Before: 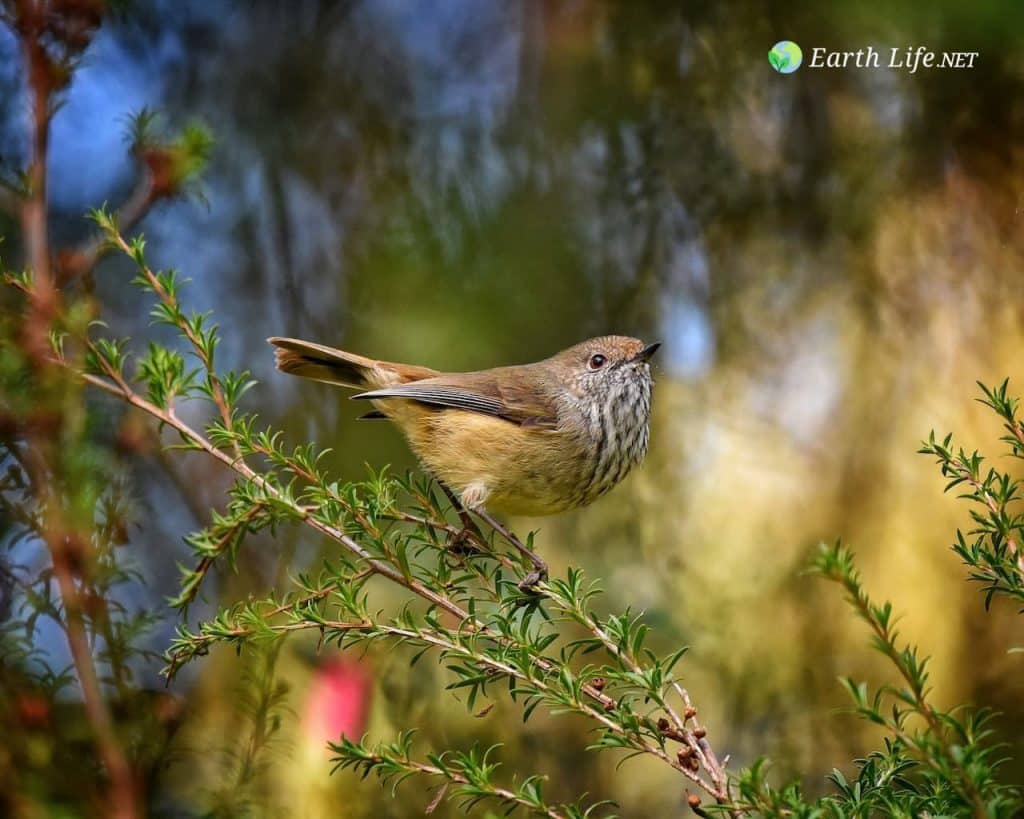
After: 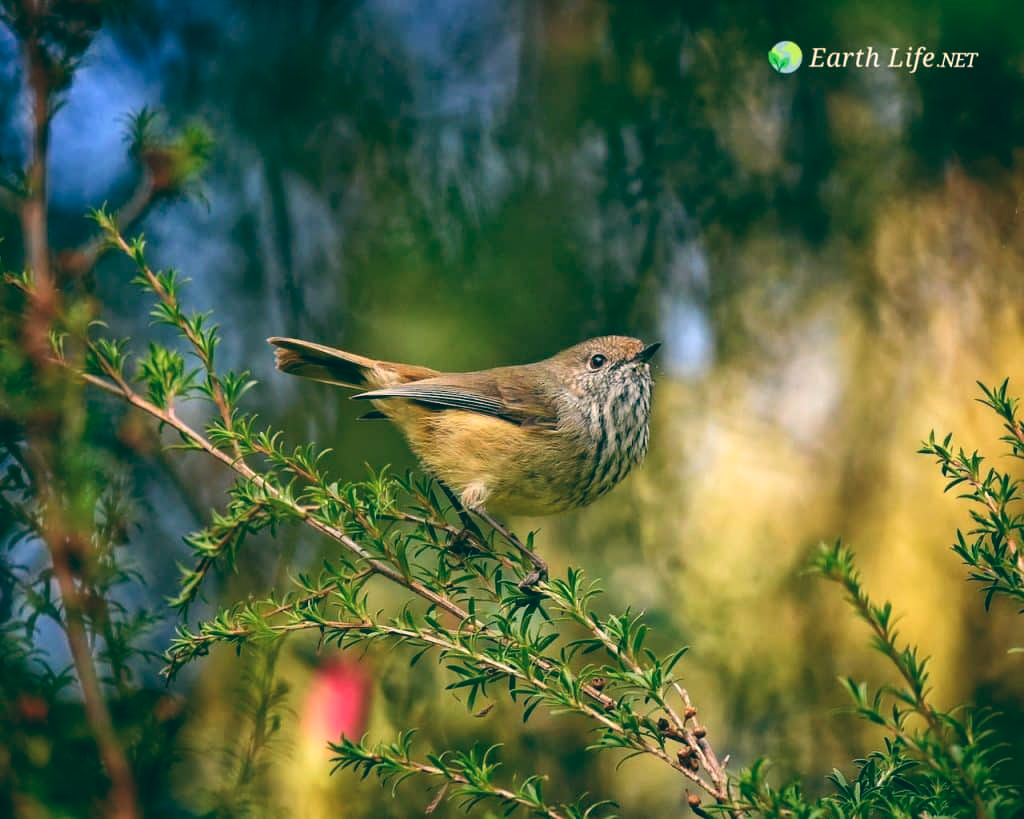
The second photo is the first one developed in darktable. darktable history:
contrast brightness saturation: contrast 0.1, brightness 0.03, saturation 0.09
color balance: lift [1.005, 0.99, 1.007, 1.01], gamma [1, 0.979, 1.011, 1.021], gain [0.923, 1.098, 1.025, 0.902], input saturation 90.45%, contrast 7.73%, output saturation 105.91%
